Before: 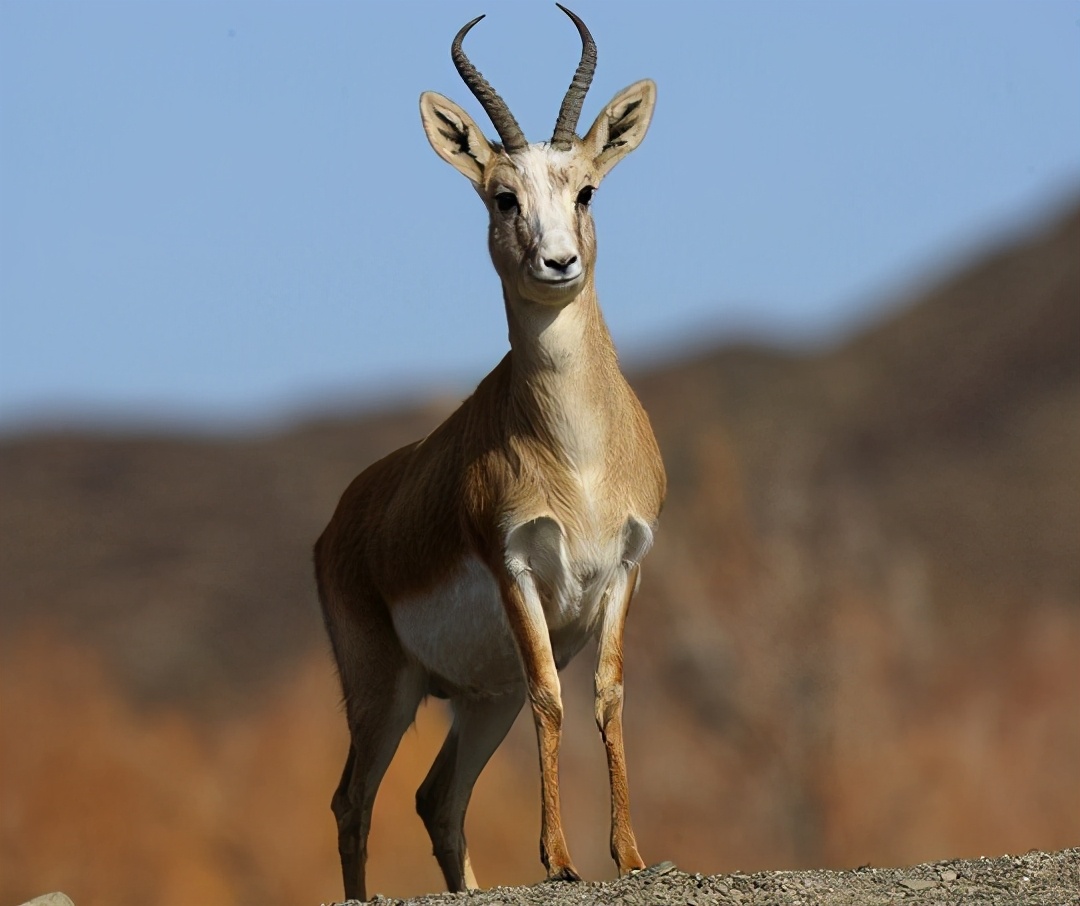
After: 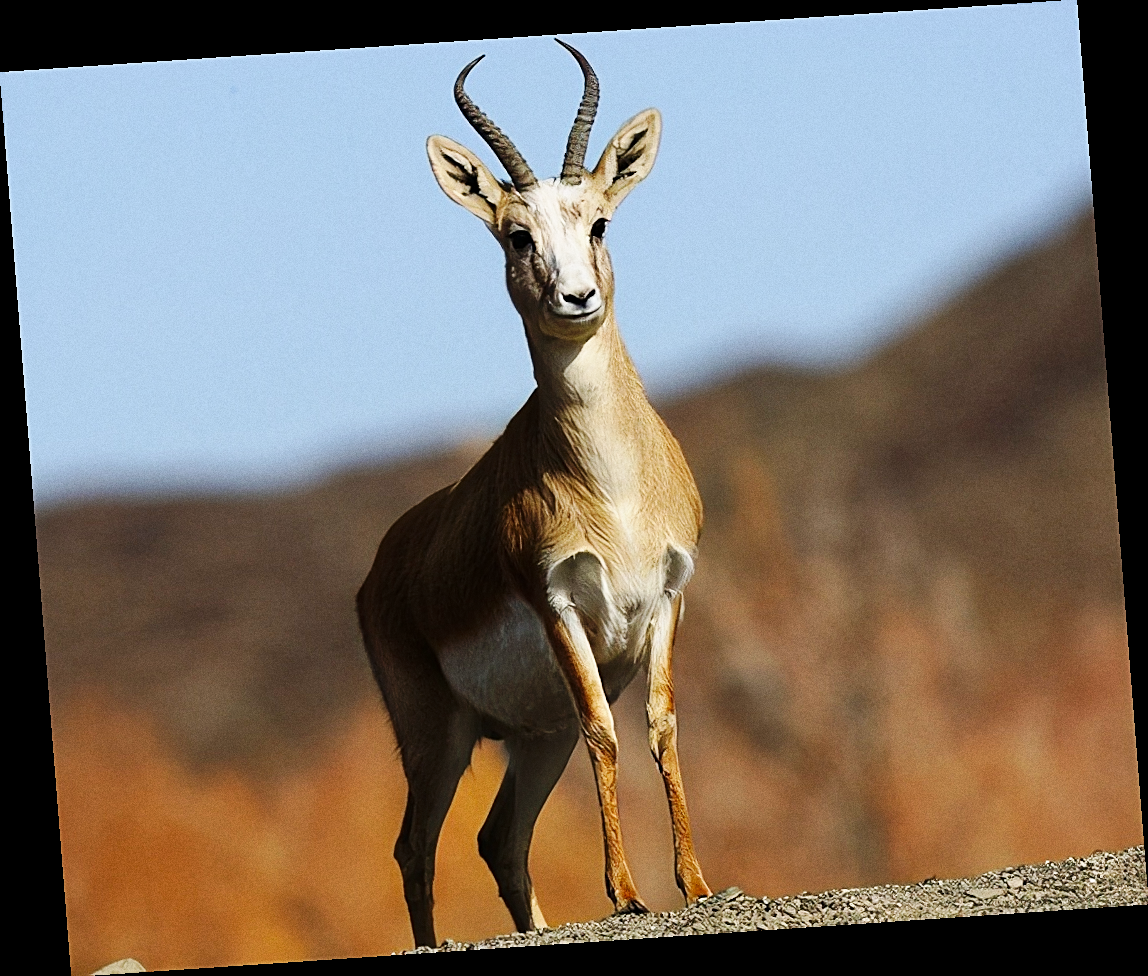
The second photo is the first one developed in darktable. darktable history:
grain: coarseness 0.09 ISO
rotate and perspective: rotation -4.2°, shear 0.006, automatic cropping off
sharpen: on, module defaults
base curve: curves: ch0 [(0, 0) (0.032, 0.025) (0.121, 0.166) (0.206, 0.329) (0.605, 0.79) (1, 1)], preserve colors none
